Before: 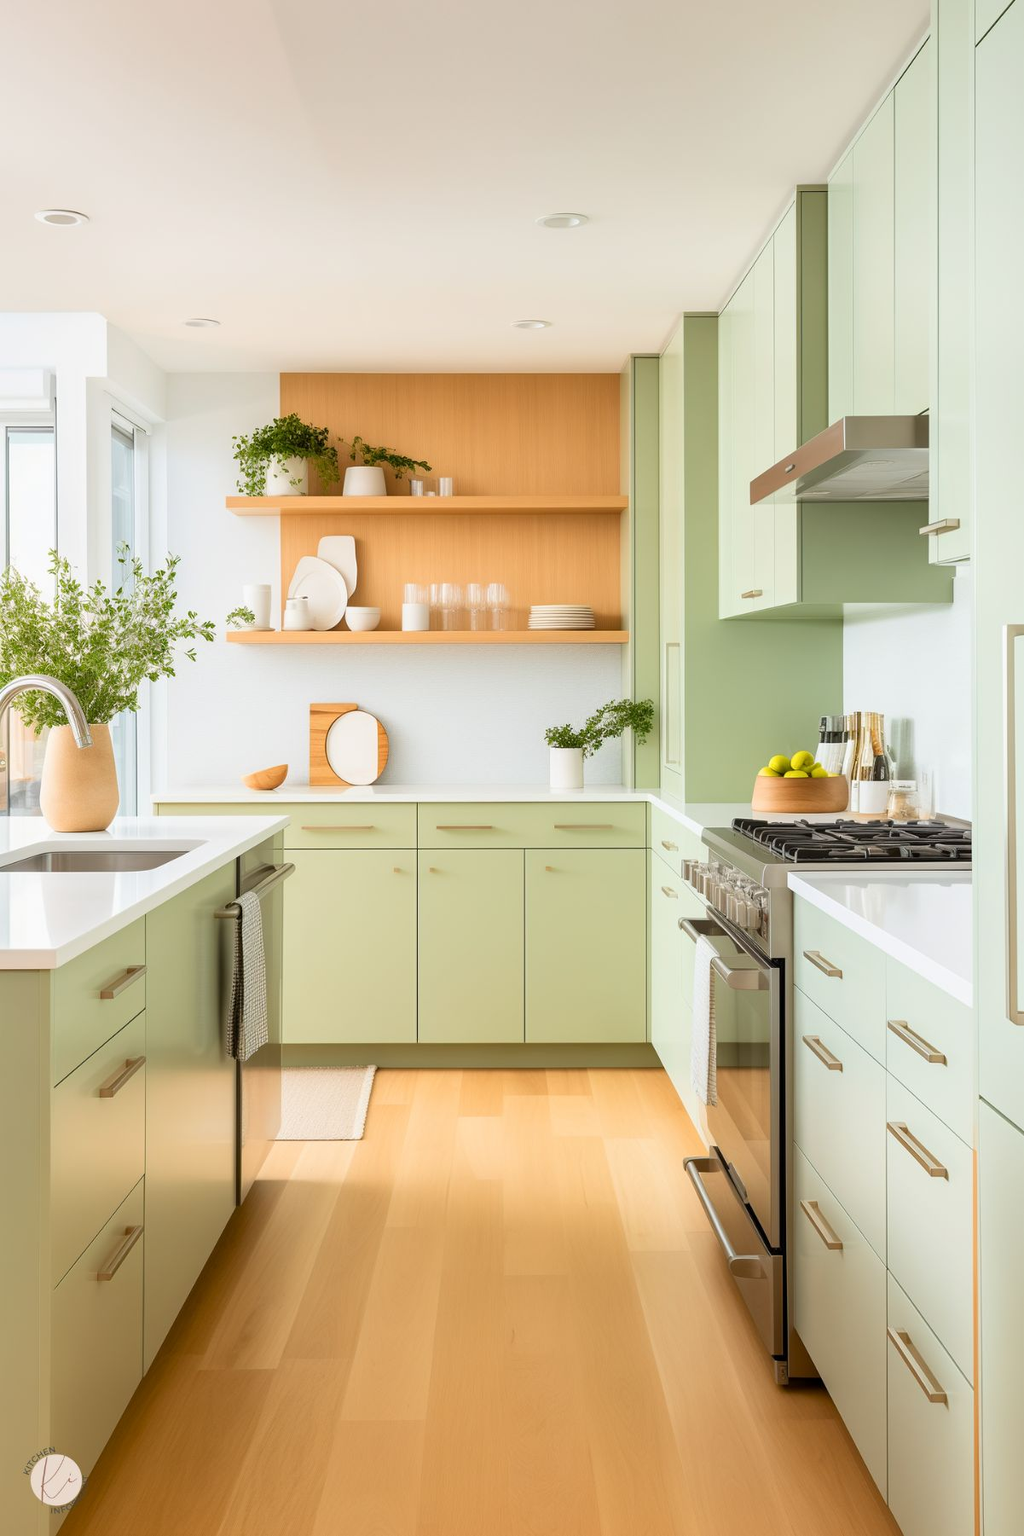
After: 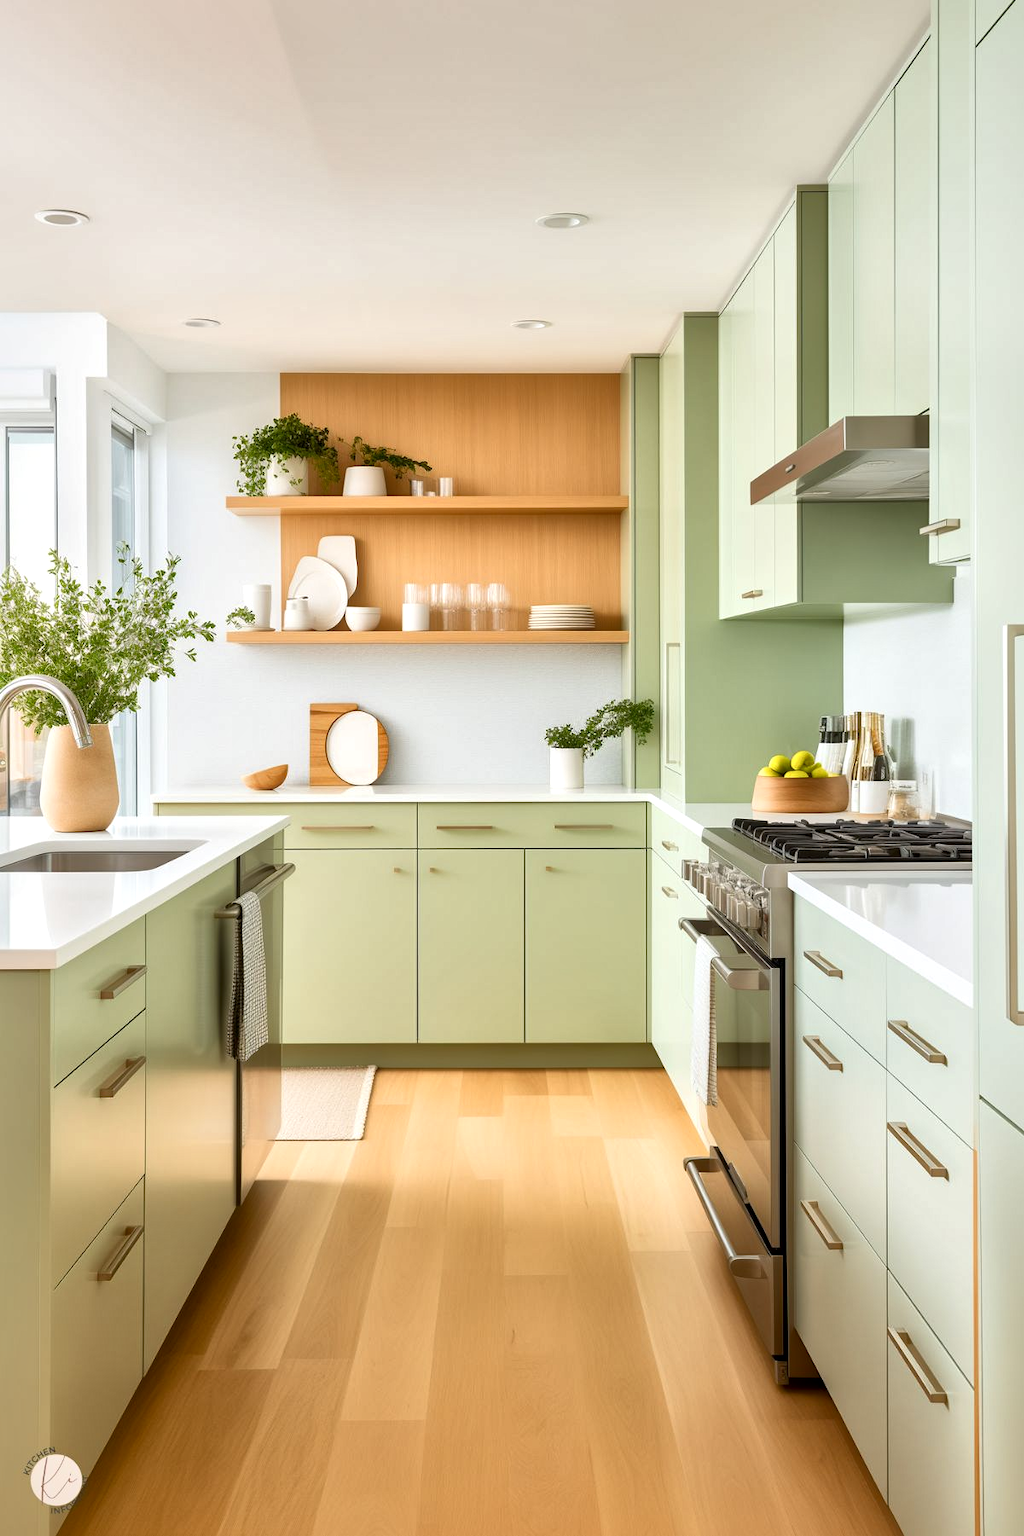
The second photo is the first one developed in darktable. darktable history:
local contrast: mode bilateral grid, contrast 20, coarseness 49, detail 172%, midtone range 0.2
